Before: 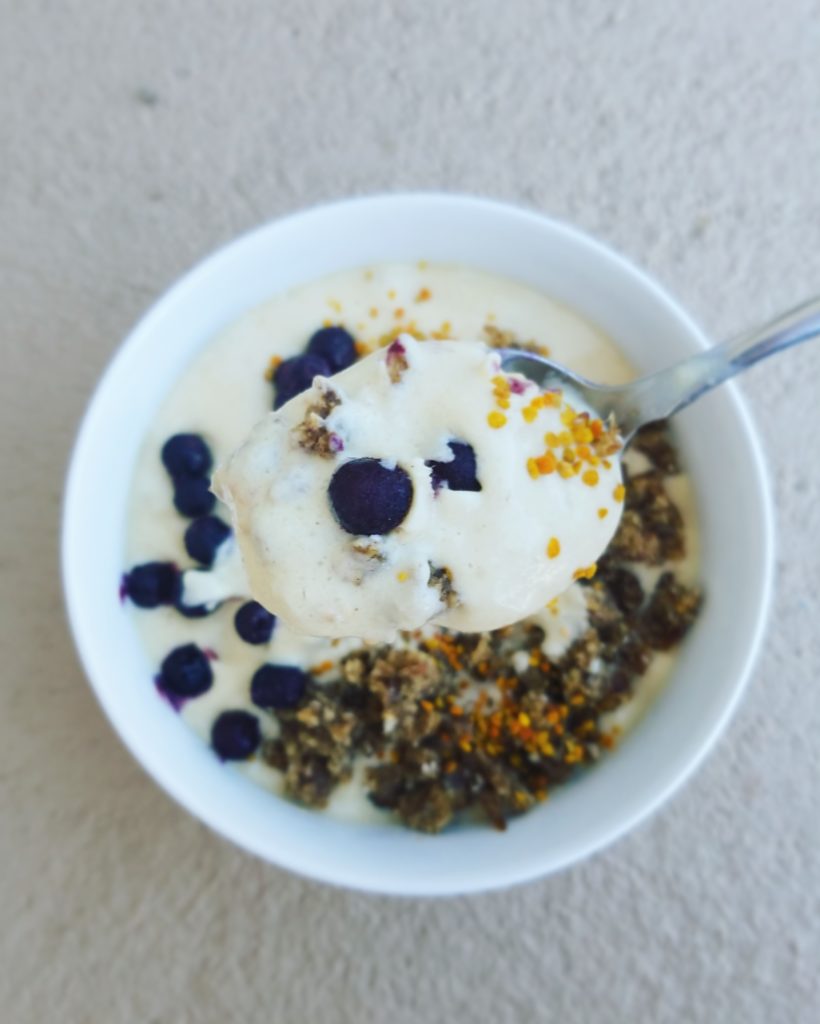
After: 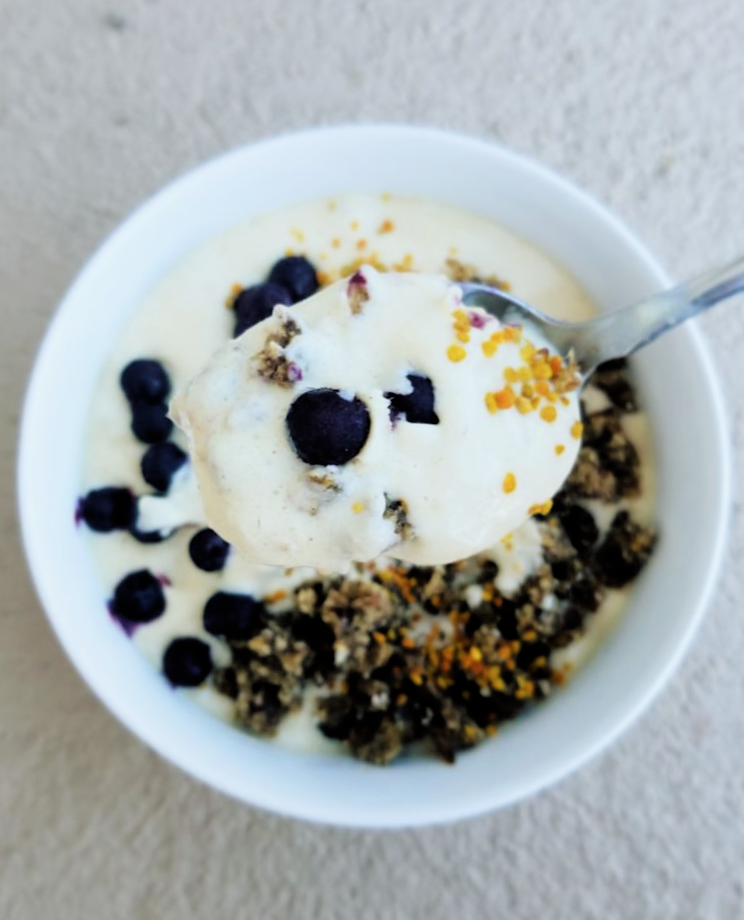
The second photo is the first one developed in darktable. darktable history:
filmic rgb: black relative exposure -3.72 EV, white relative exposure 2.77 EV, dynamic range scaling -5.32%, hardness 3.03
crop and rotate: angle -1.96°, left 3.097%, top 4.154%, right 1.586%, bottom 0.529%
white balance: emerald 1
rotate and perspective: rotation -0.45°, automatic cropping original format, crop left 0.008, crop right 0.992, crop top 0.012, crop bottom 0.988
